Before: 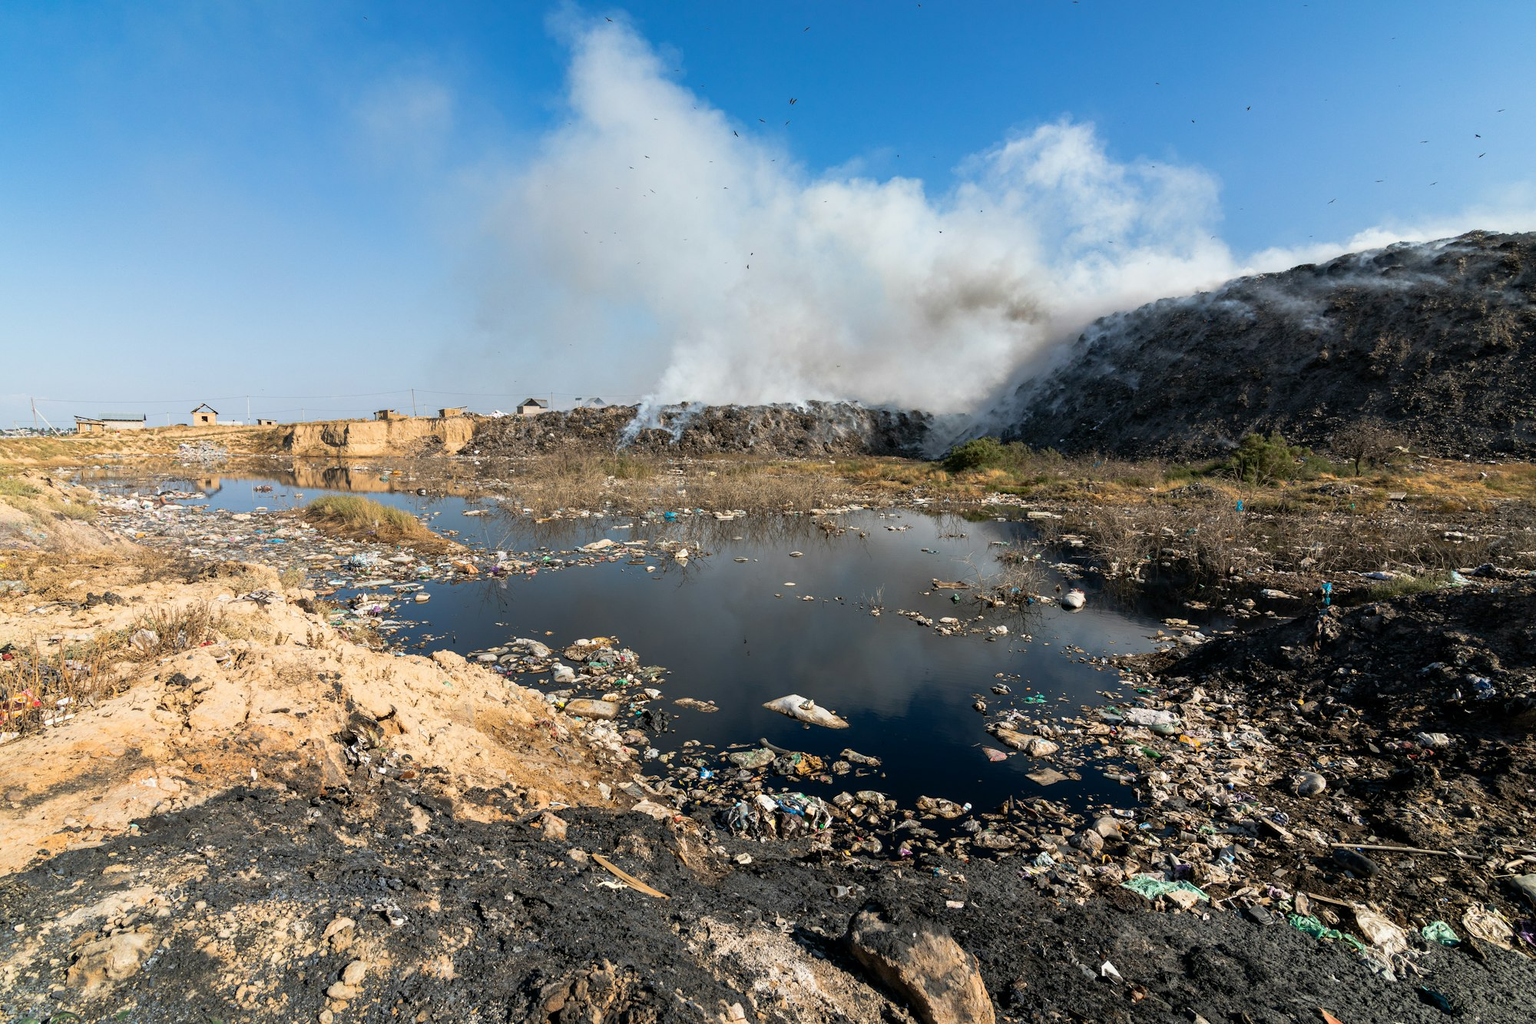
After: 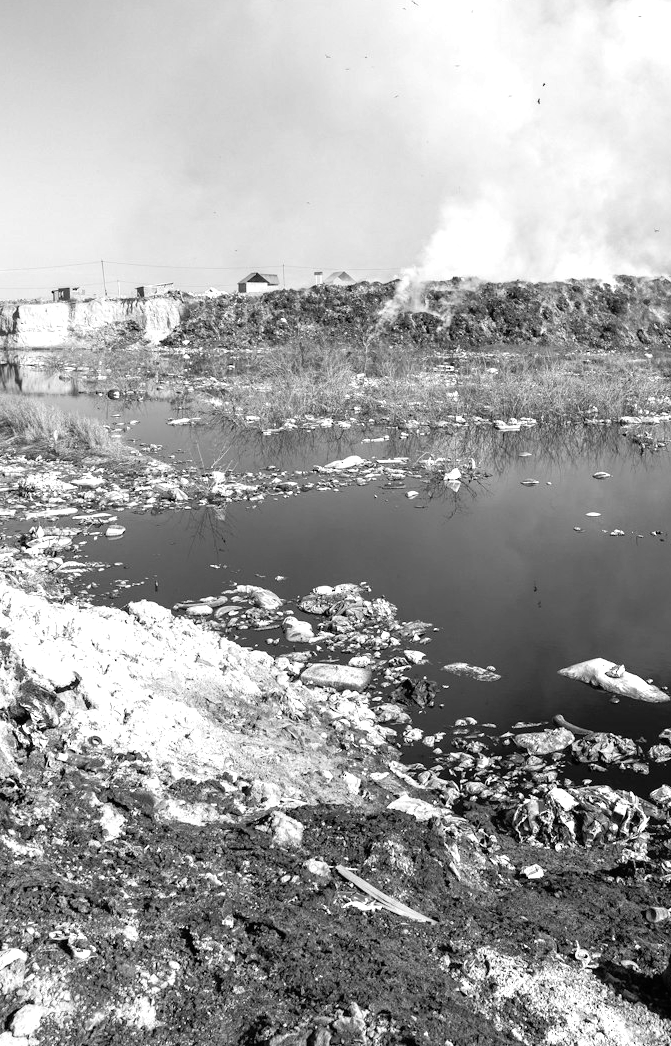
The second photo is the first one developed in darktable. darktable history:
tone equalizer: on, module defaults
crop and rotate: left 21.77%, top 18.528%, right 44.676%, bottom 2.997%
exposure: black level correction 0, exposure 0.9 EV, compensate exposure bias true, compensate highlight preservation false
monochrome: a -74.22, b 78.2
